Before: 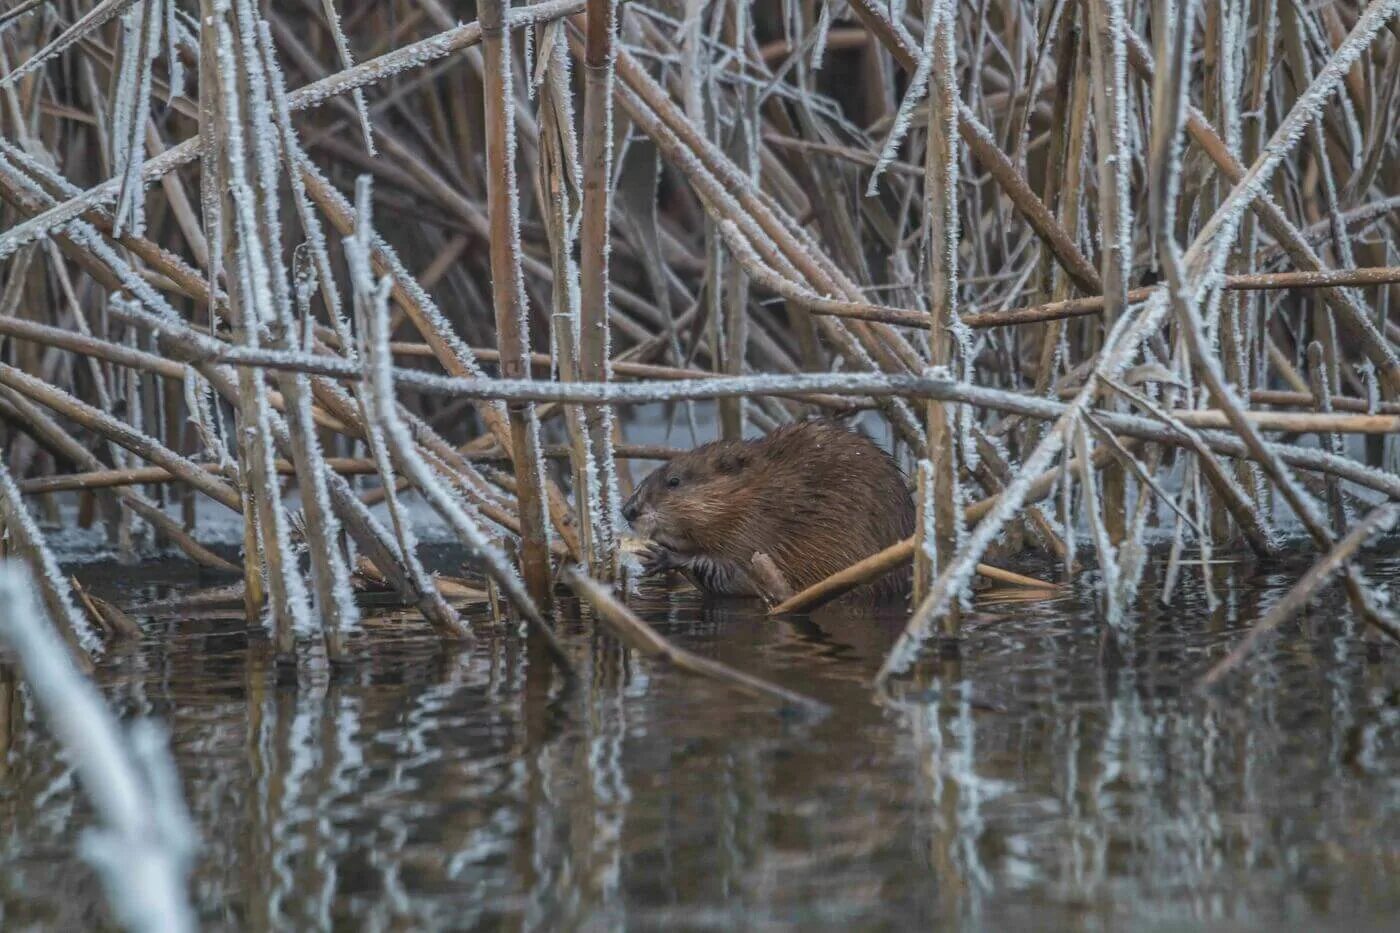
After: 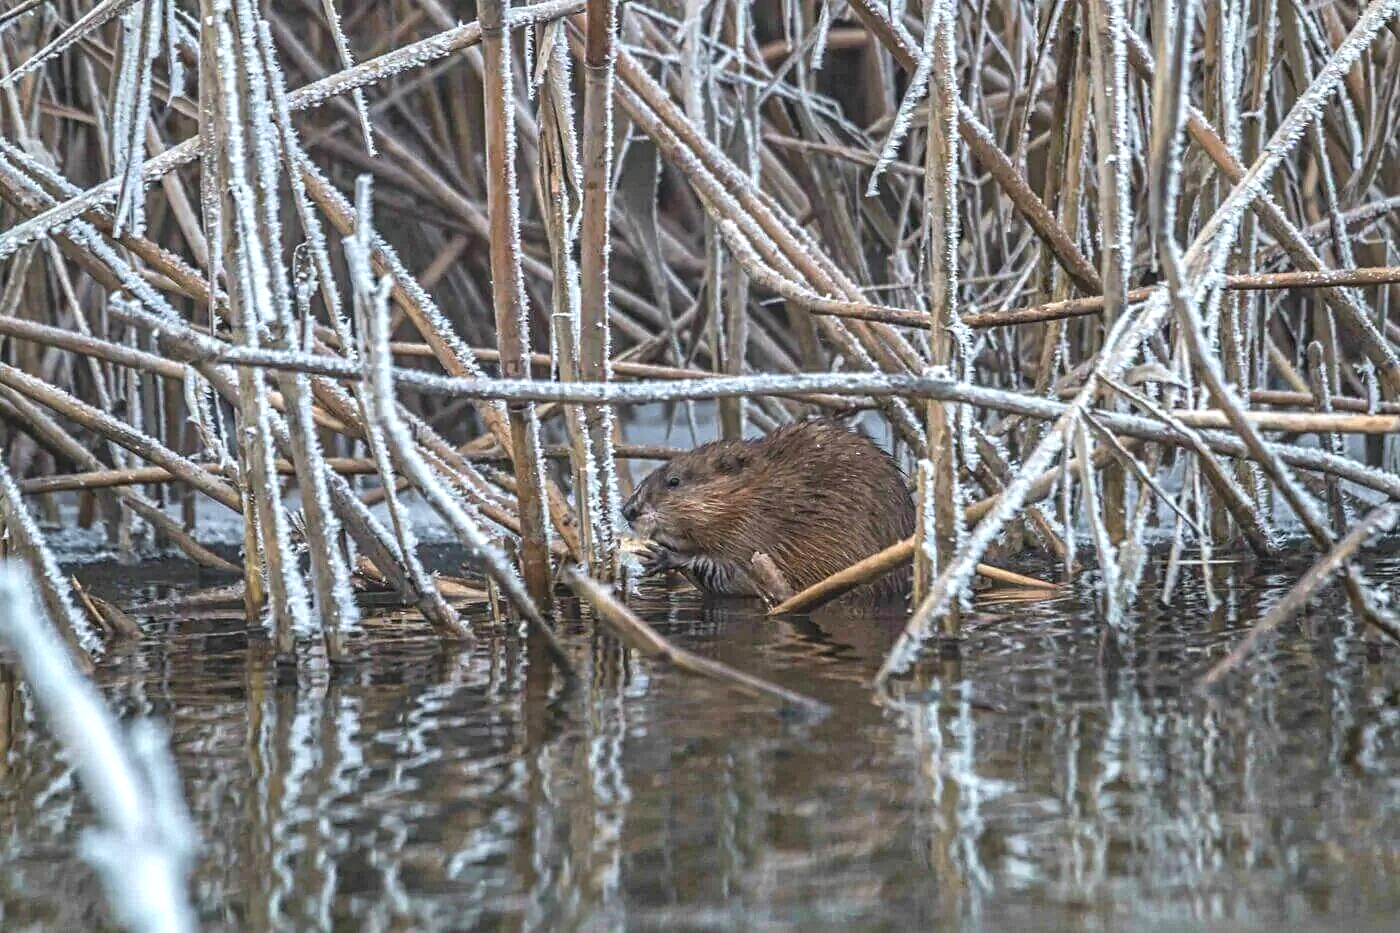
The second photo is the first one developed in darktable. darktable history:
exposure: black level correction 0, exposure 0.702 EV, compensate highlight preservation false
contrast equalizer: y [[0.5, 0.5, 0.5, 0.539, 0.64, 0.611], [0.5 ×6], [0.5 ×6], [0 ×6], [0 ×6]]
